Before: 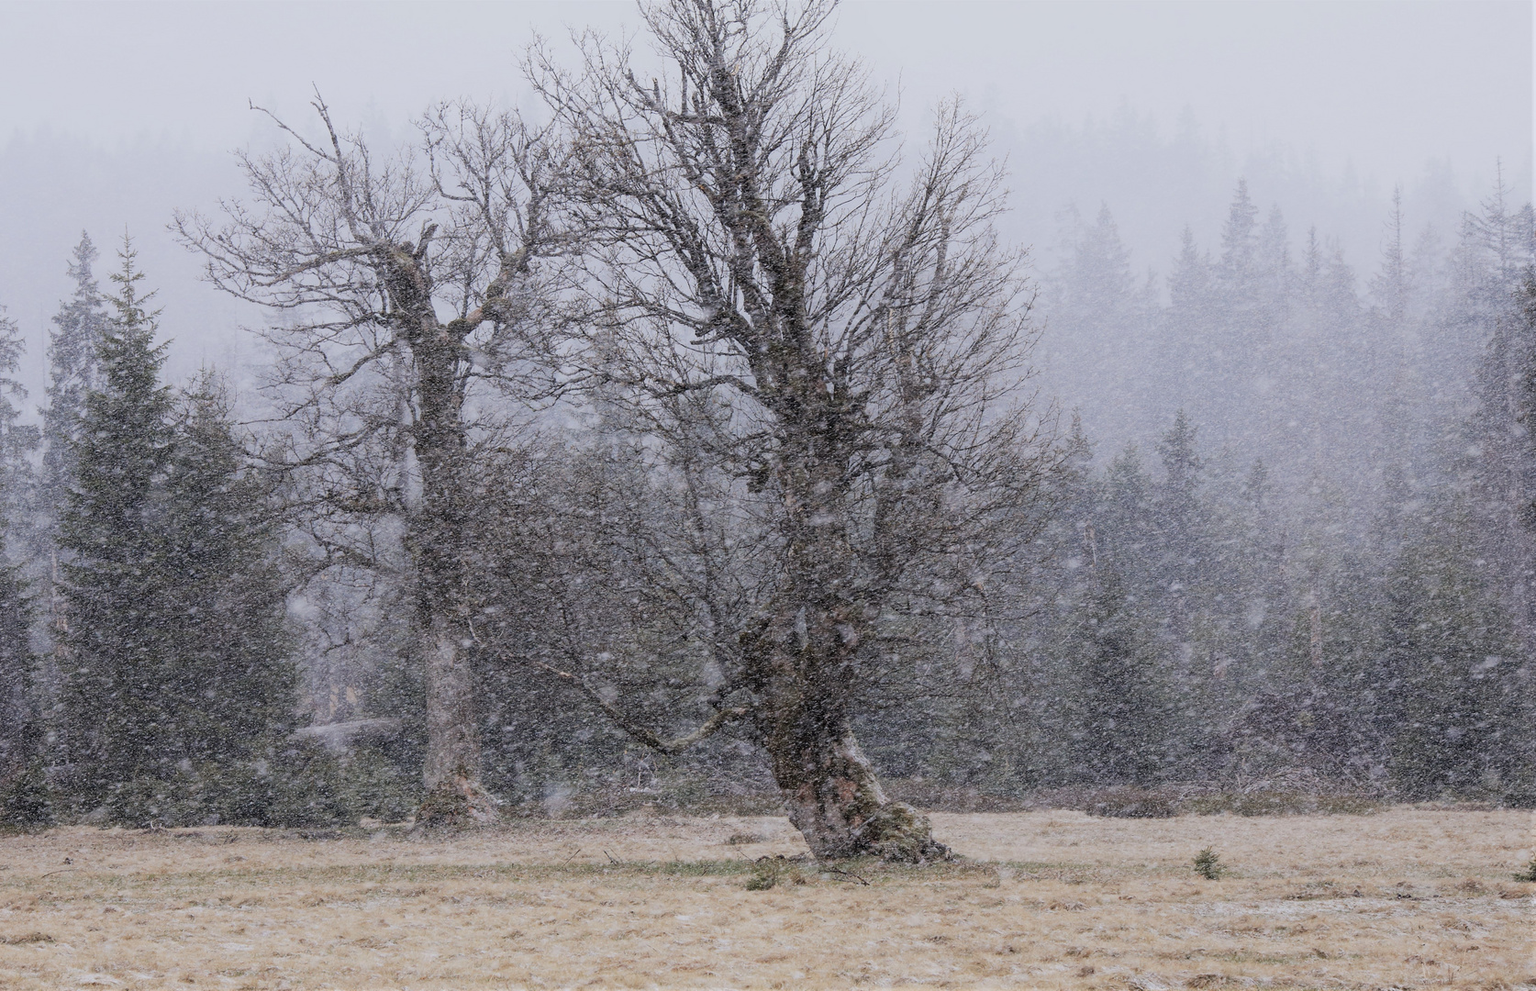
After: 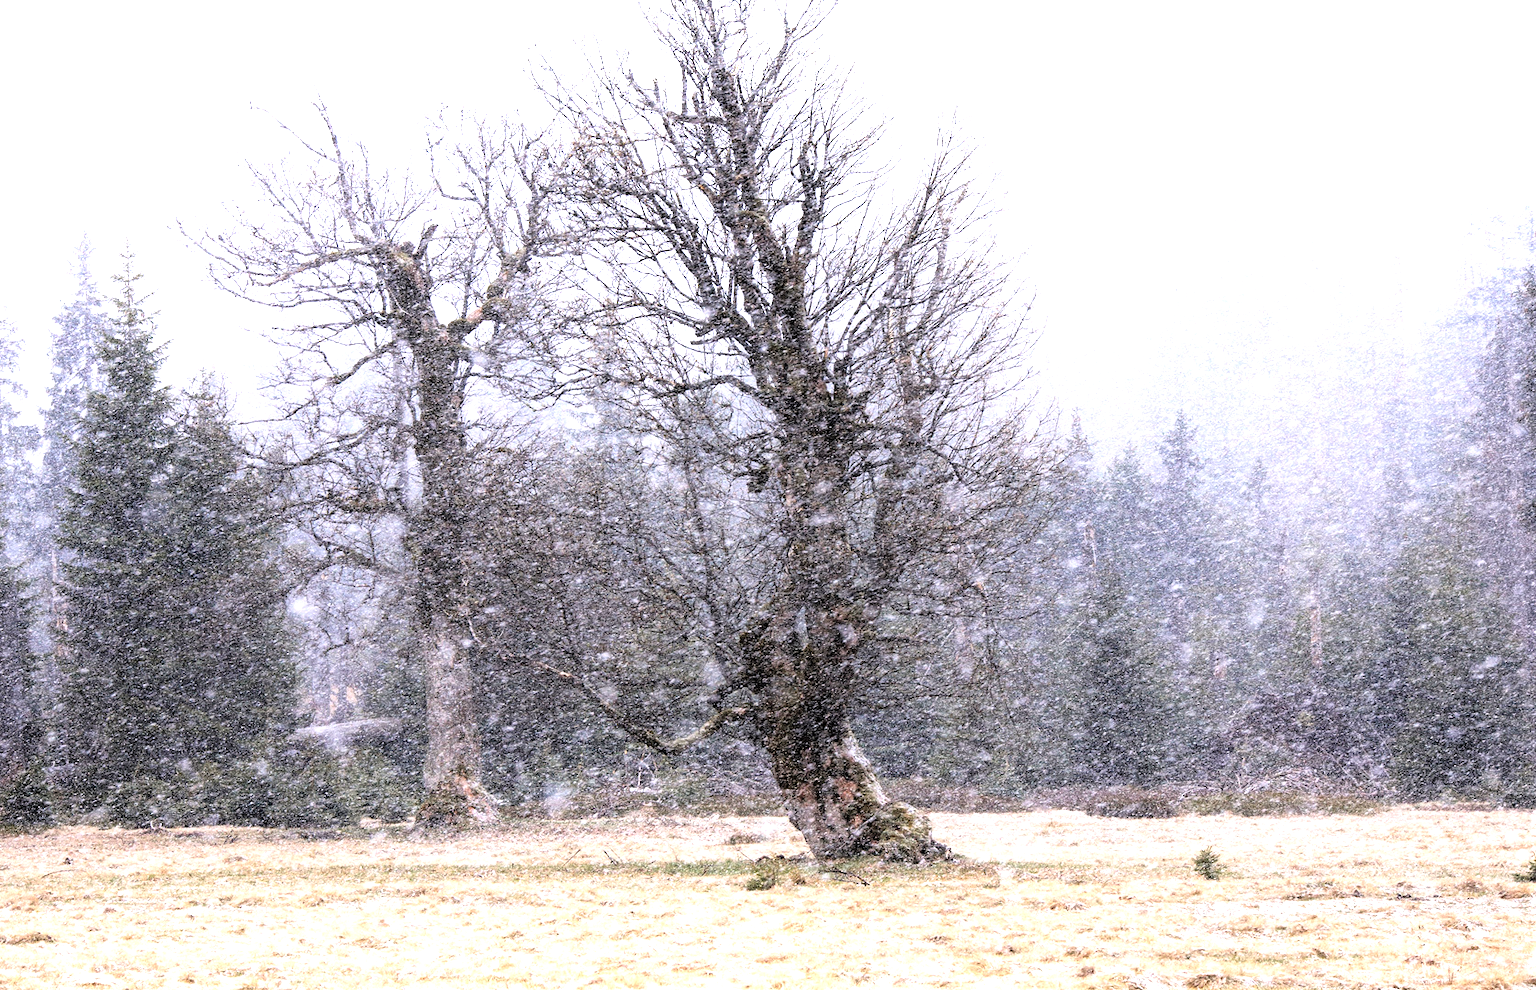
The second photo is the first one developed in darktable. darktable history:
levels: mode automatic, levels [0, 0.43, 0.984]
tone equalizer: -8 EV -1.1 EV, -7 EV -1.05 EV, -6 EV -0.827 EV, -5 EV -0.556 EV, -3 EV 0.563 EV, -2 EV 0.888 EV, -1 EV 0.987 EV, +0 EV 1.07 EV
color balance rgb: highlights gain › chroma 0.287%, highlights gain › hue 331.55°, perceptual saturation grading › global saturation 25.076%, global vibrance 25.032%, contrast 20.517%
